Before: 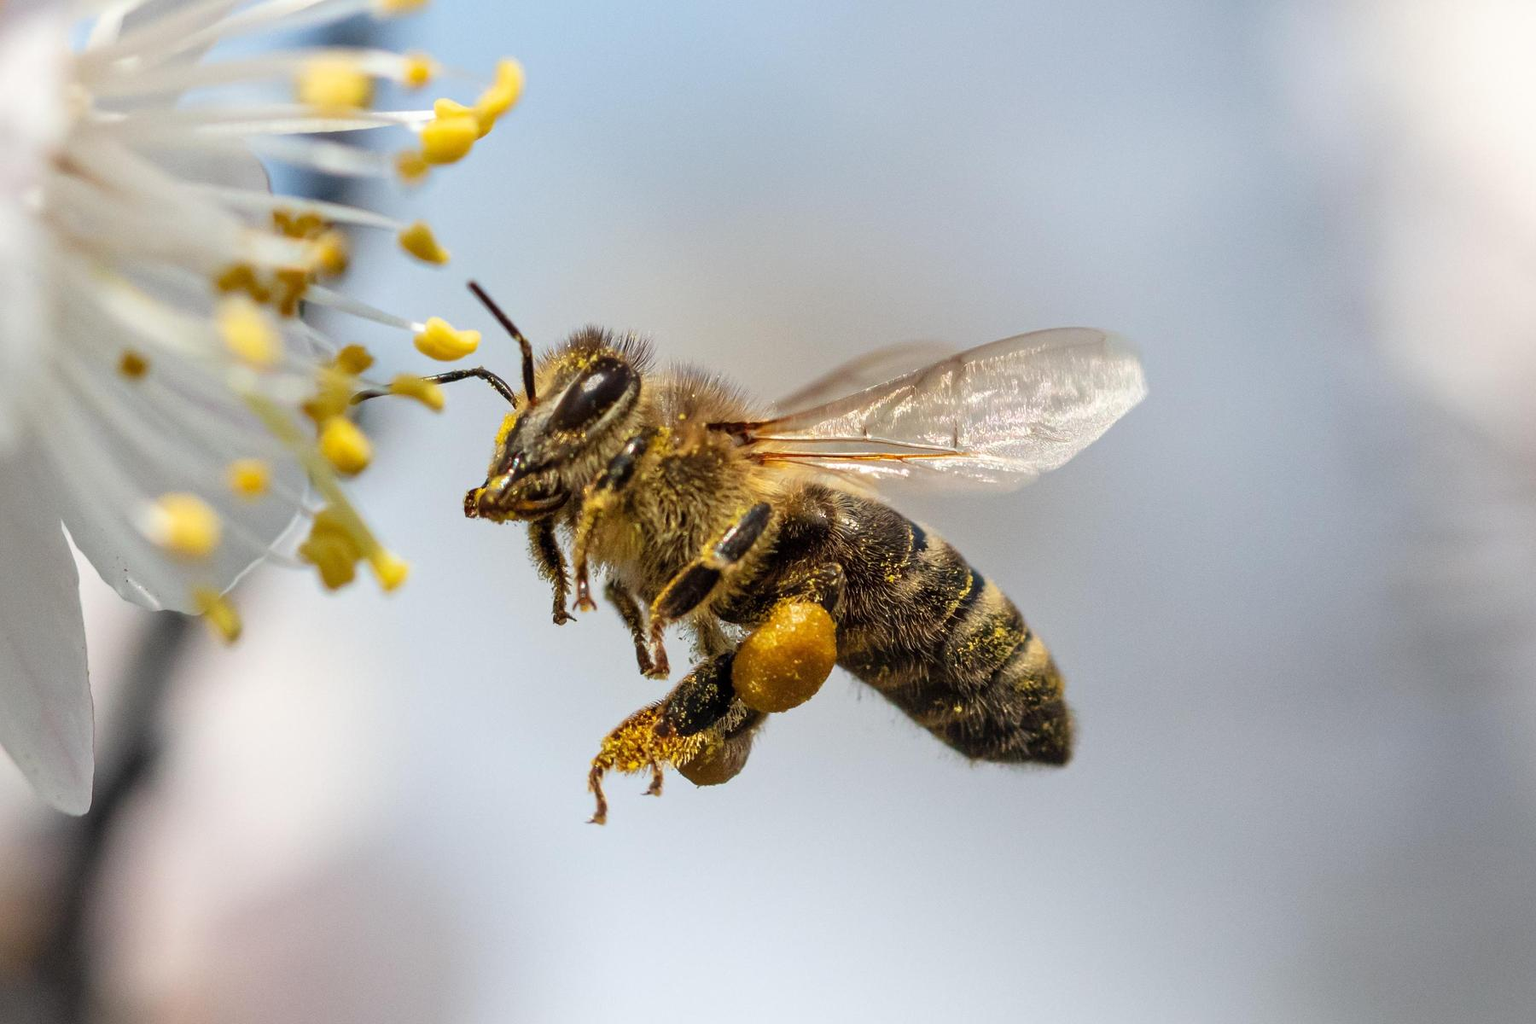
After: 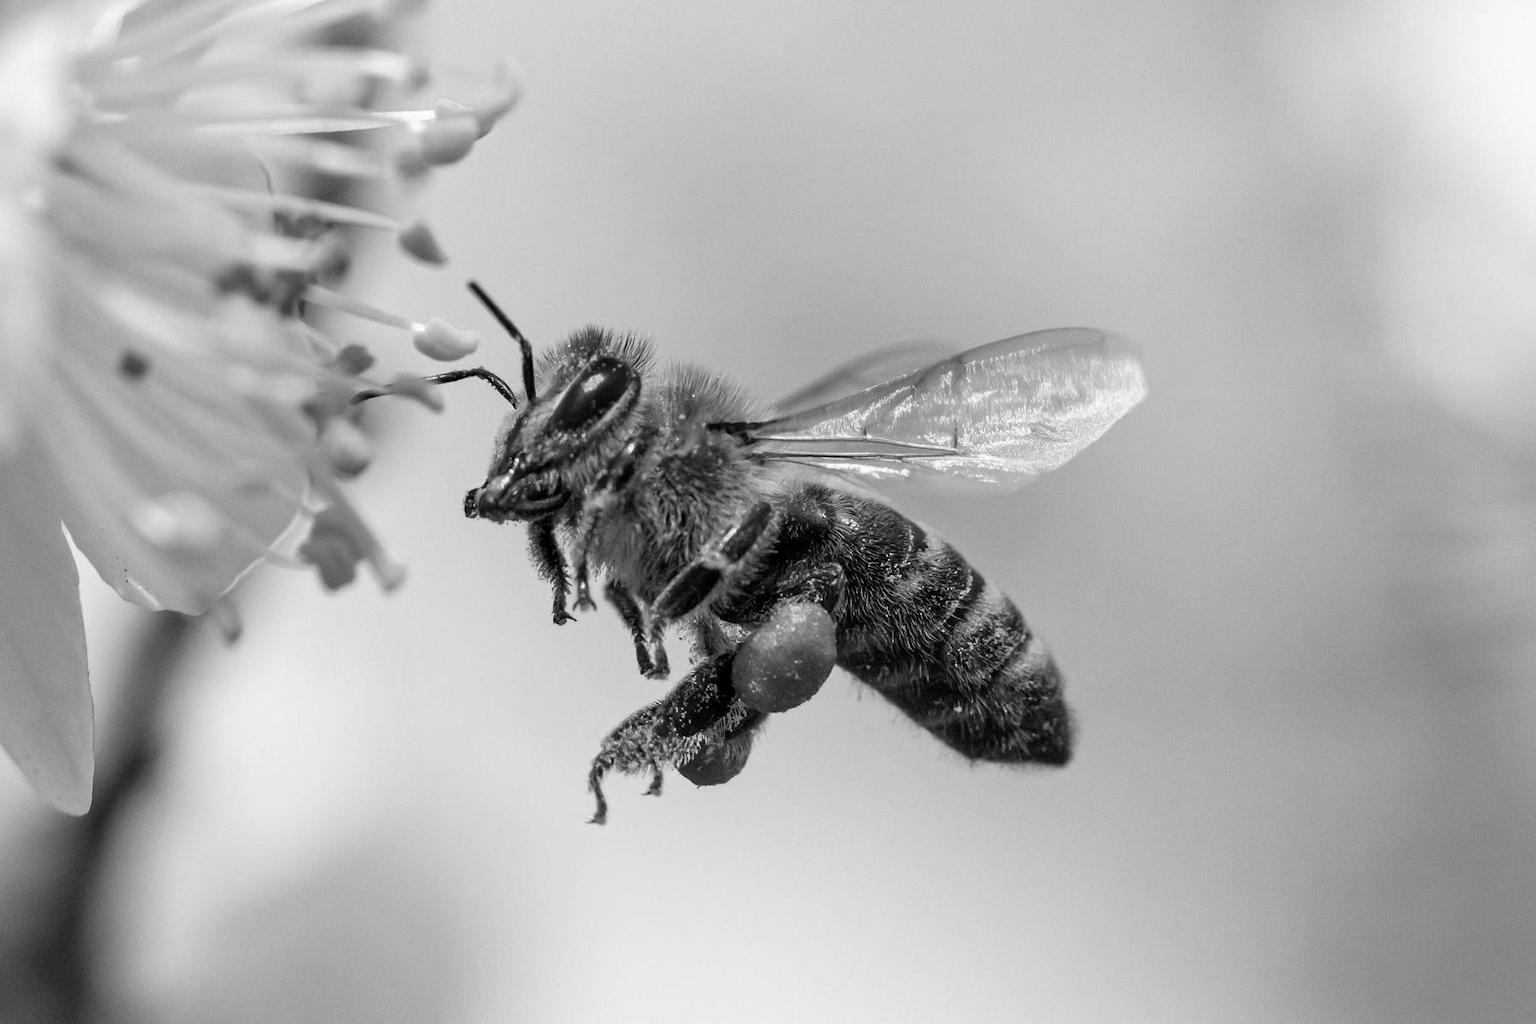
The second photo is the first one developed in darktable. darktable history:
exposure: black level correction 0.001, compensate highlight preservation false
color calibration: output gray [0.22, 0.42, 0.37, 0], illuminant as shot in camera, x 0.358, y 0.373, temperature 4628.91 K
